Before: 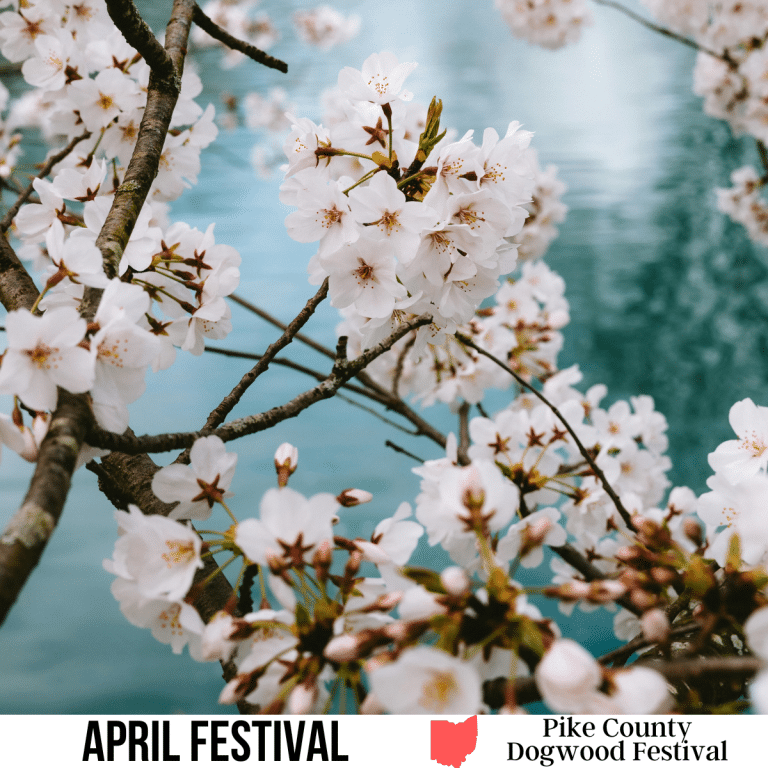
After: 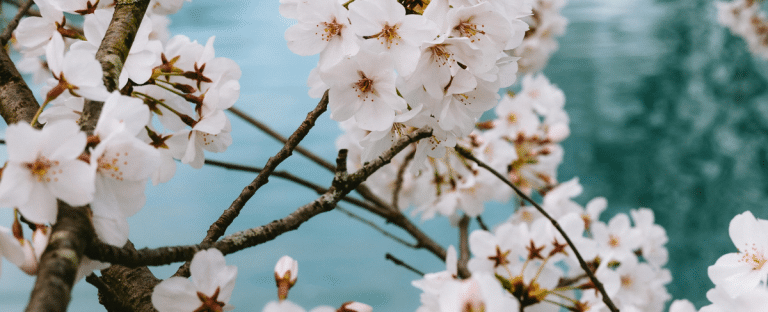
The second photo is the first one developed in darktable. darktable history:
crop and rotate: top 24.406%, bottom 34.859%
